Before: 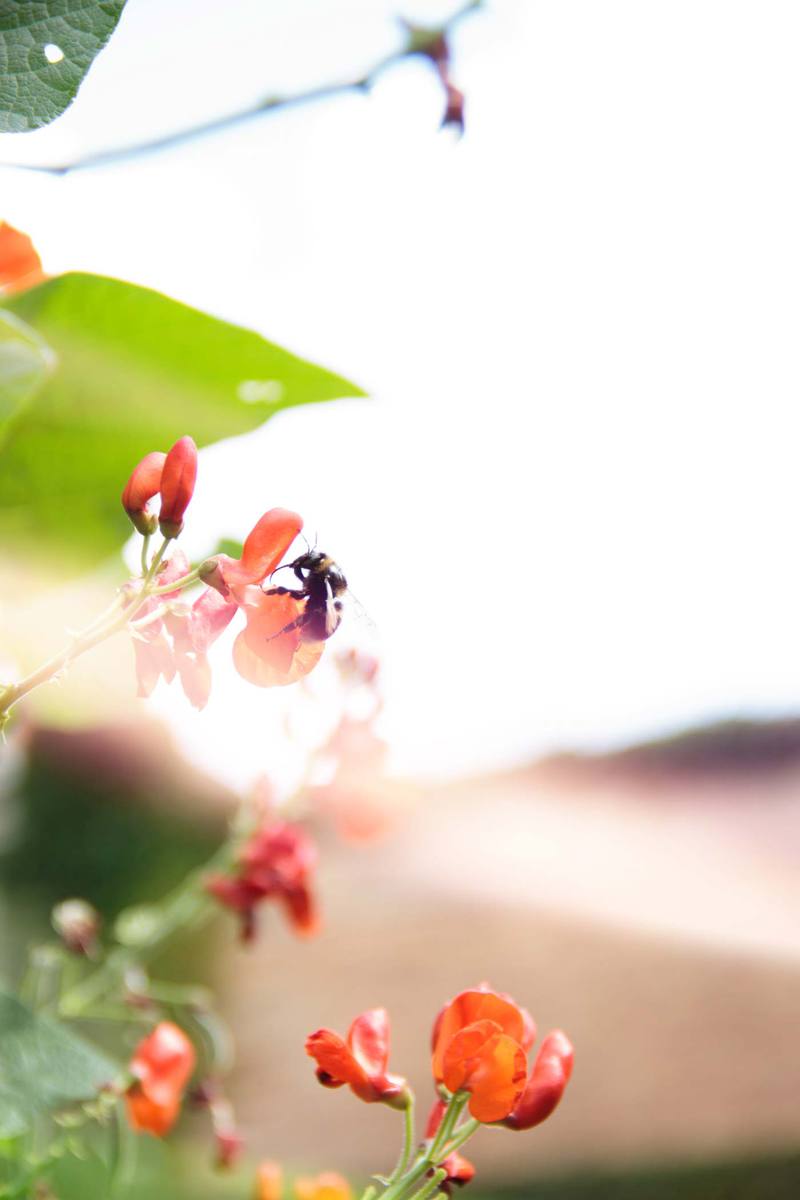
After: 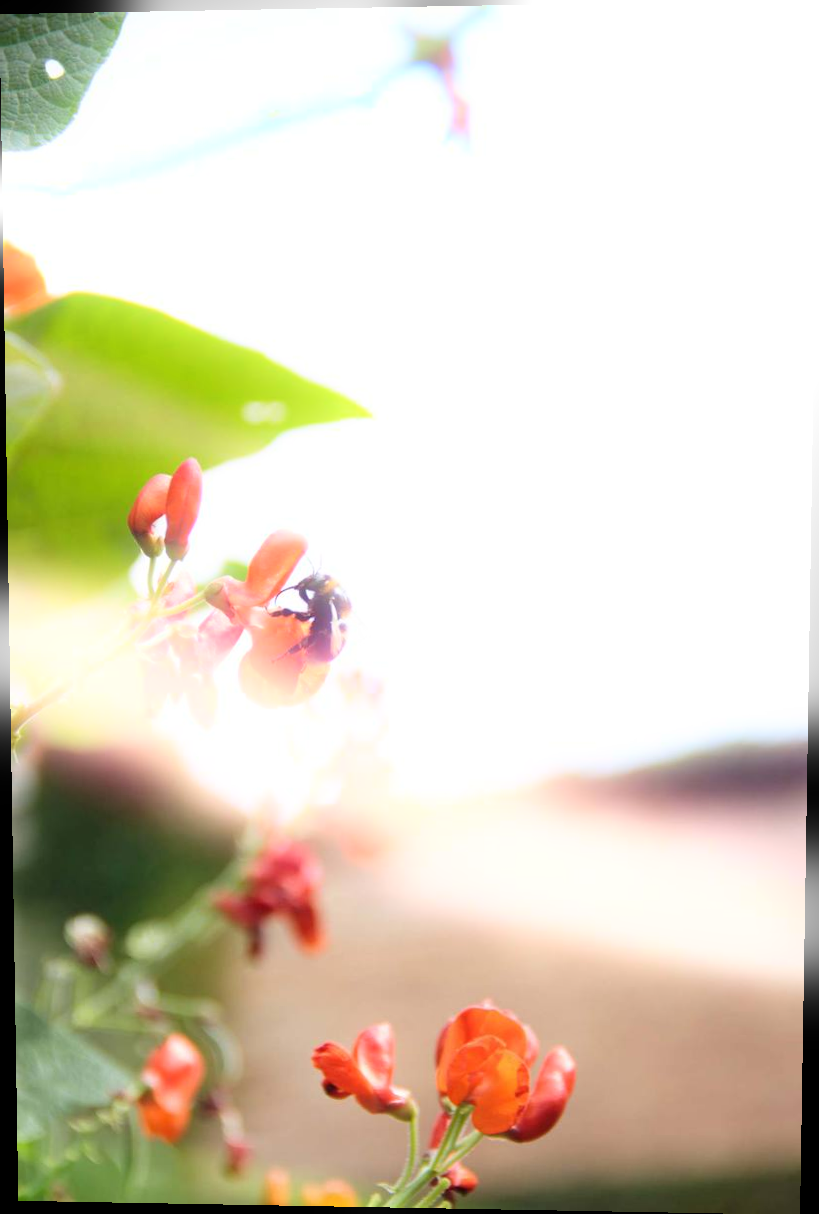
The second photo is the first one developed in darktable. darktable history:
rotate and perspective: lens shift (vertical) 0.048, lens shift (horizontal) -0.024, automatic cropping off
bloom: size 5%, threshold 95%, strength 15%
